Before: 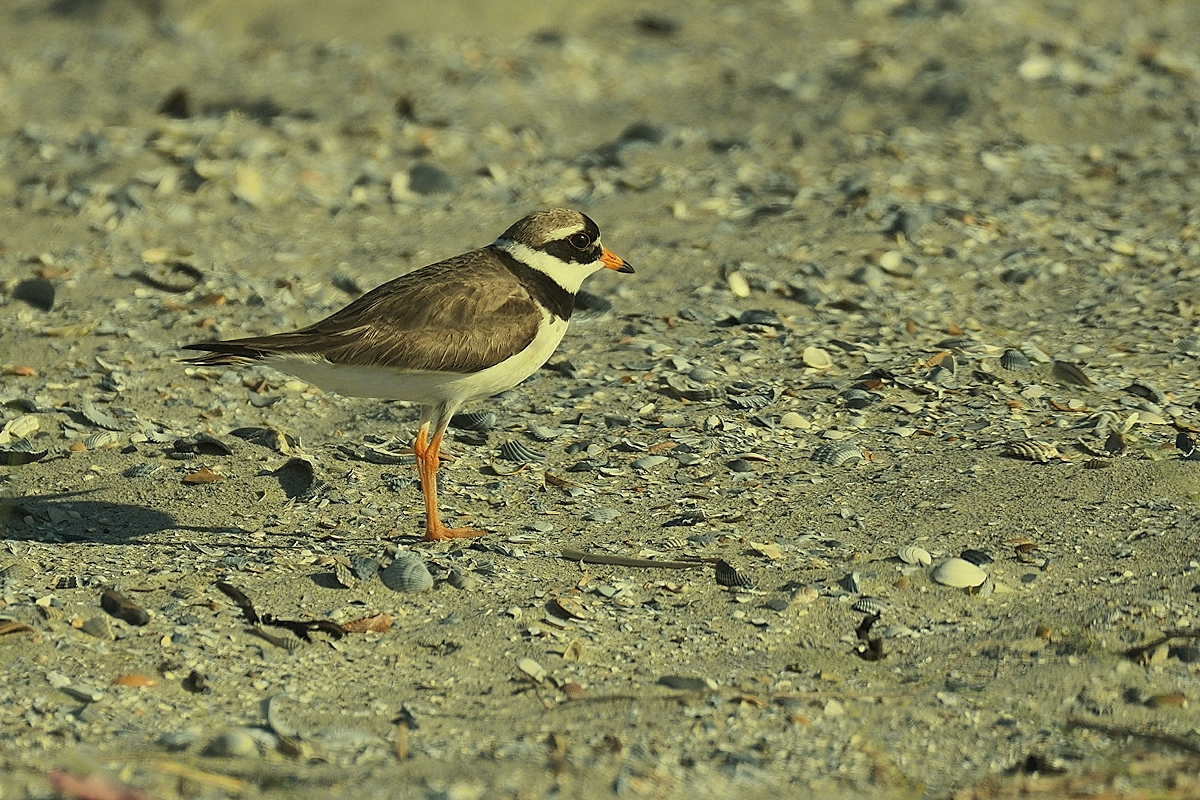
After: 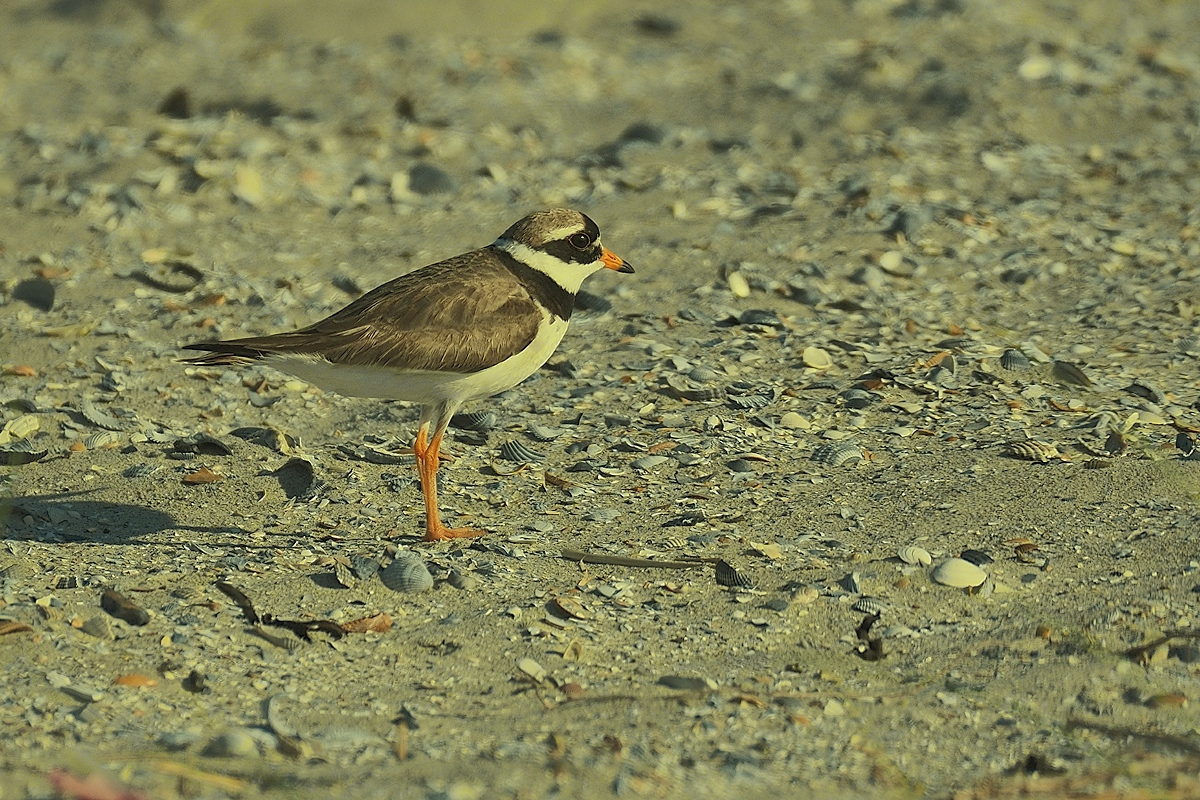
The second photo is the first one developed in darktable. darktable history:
shadows and highlights: shadows 58.52, highlights -60.07
